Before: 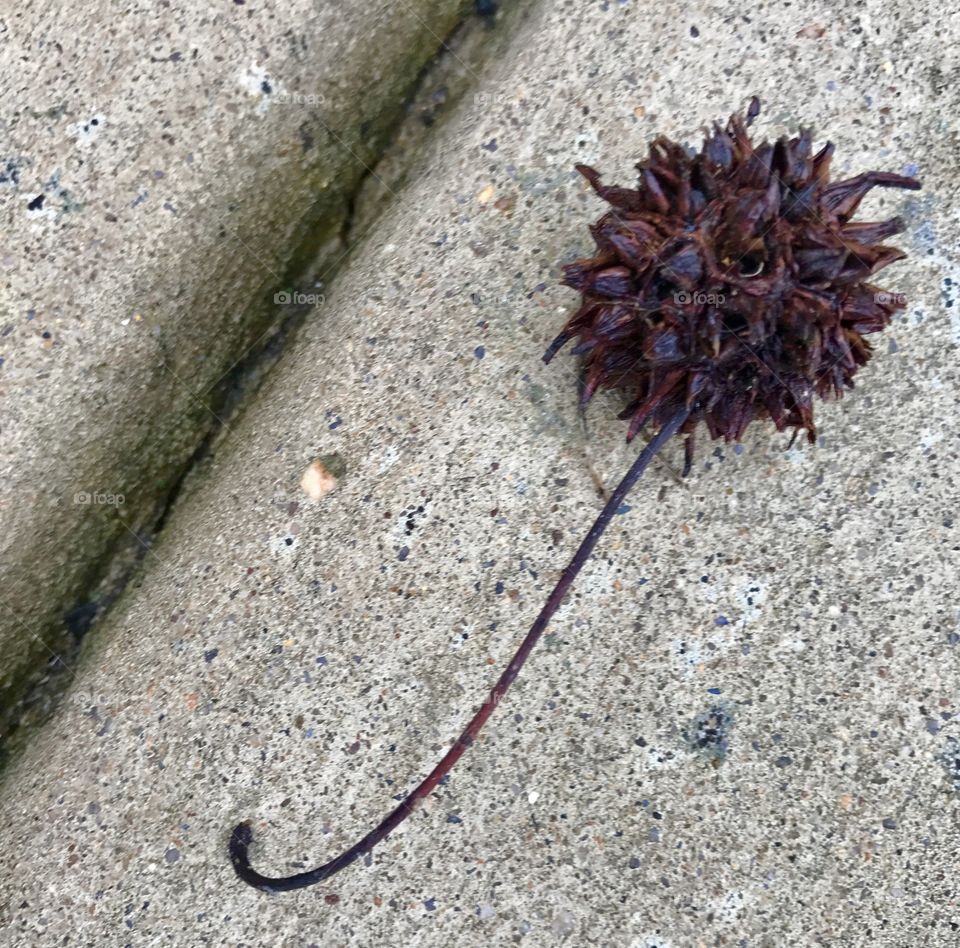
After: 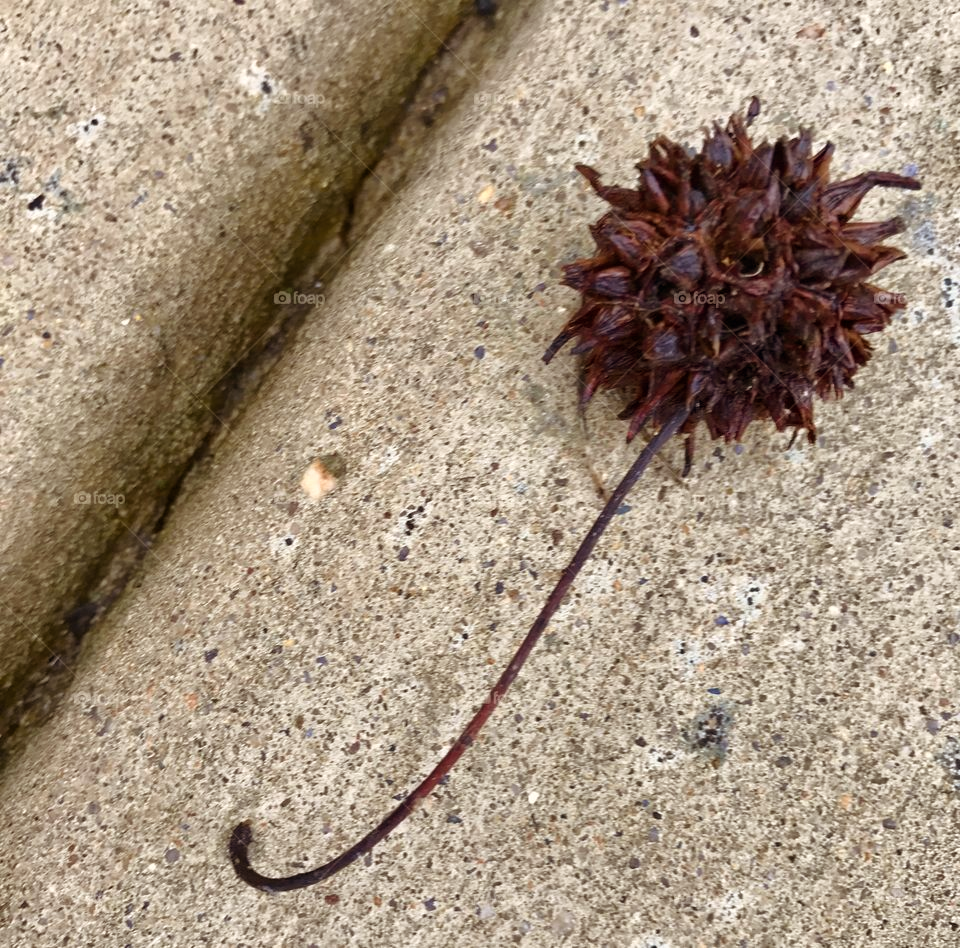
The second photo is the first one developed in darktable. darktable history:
color balance rgb: shadows lift › chroma 4.41%, shadows lift › hue 27°, power › chroma 2.5%, power › hue 70°, highlights gain › chroma 1%, highlights gain › hue 27°, saturation formula JzAzBz (2021)
rgb levels: preserve colors max RGB
